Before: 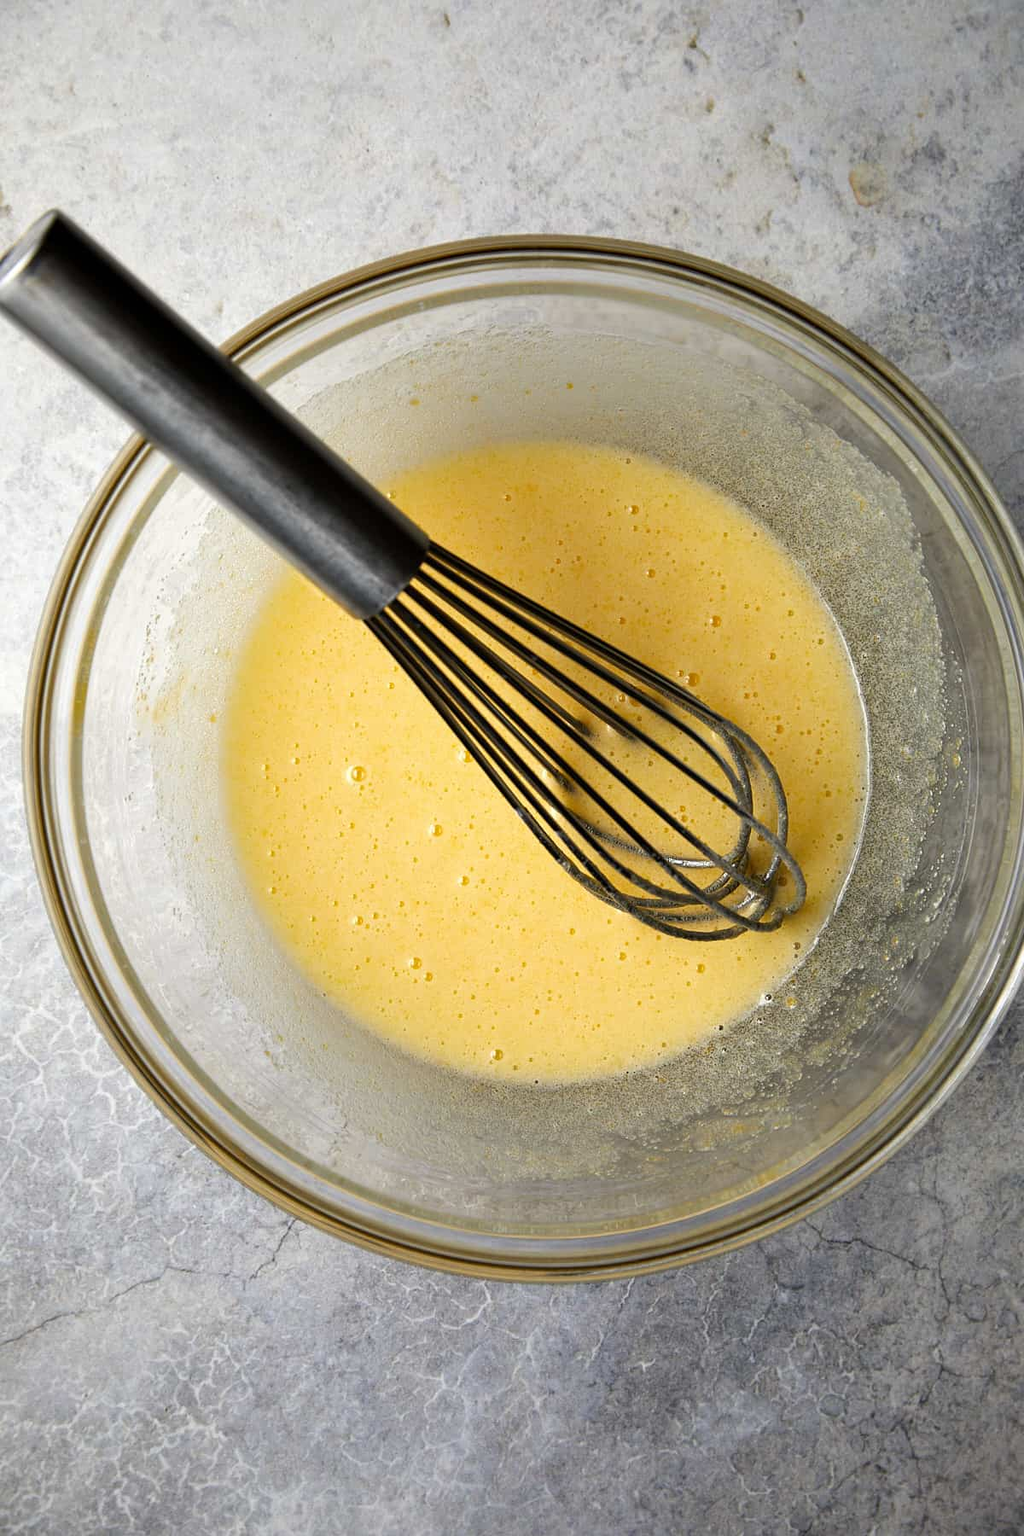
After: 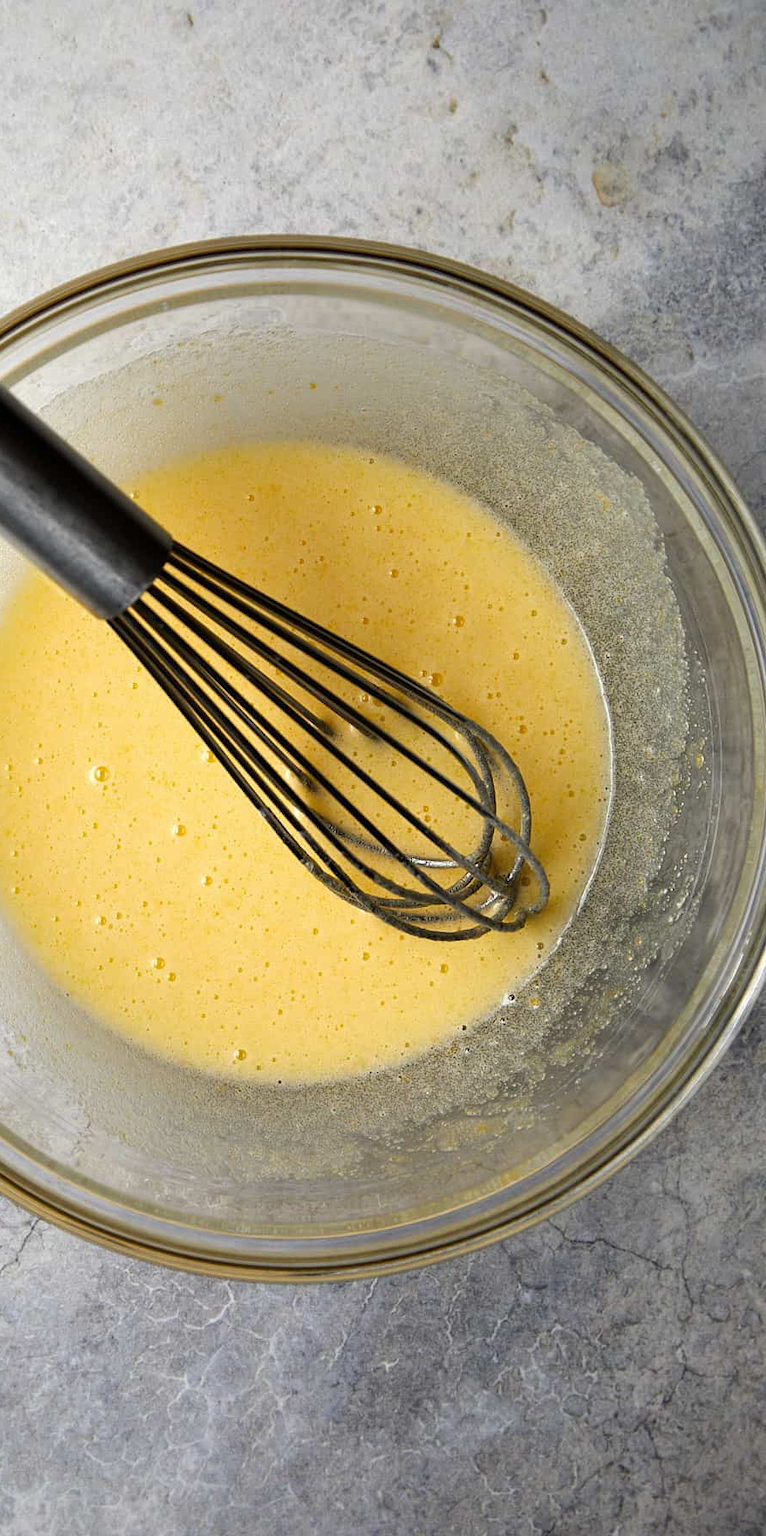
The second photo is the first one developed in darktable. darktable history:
crop and rotate: left 25.086%
